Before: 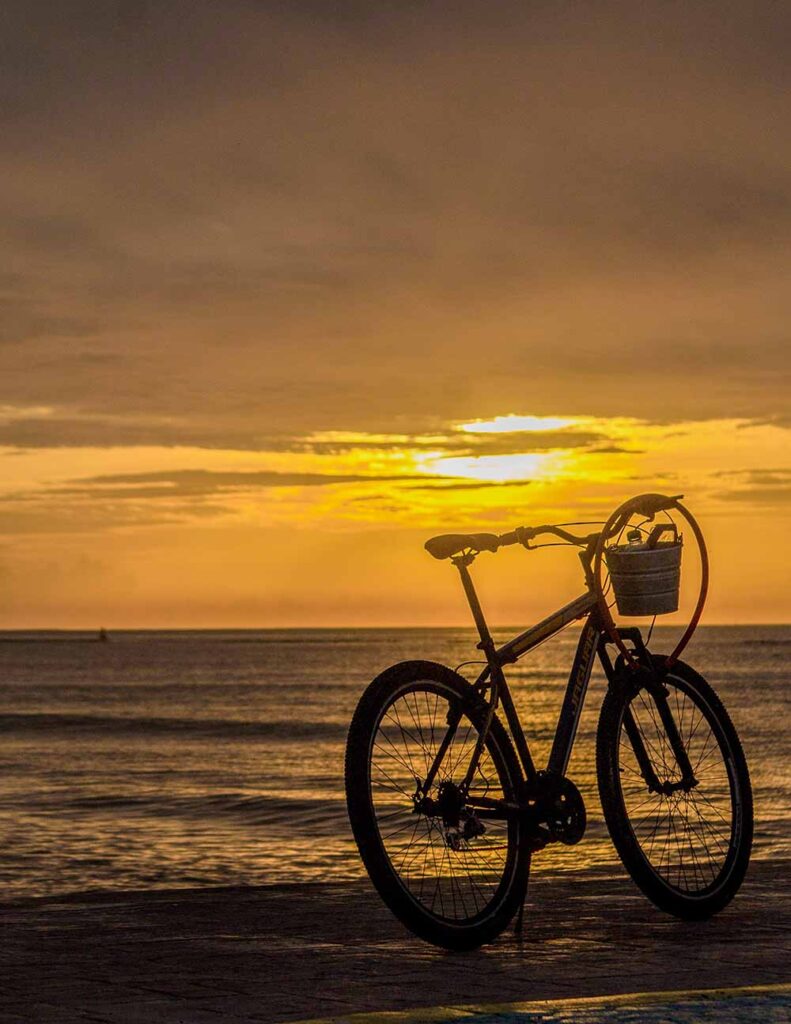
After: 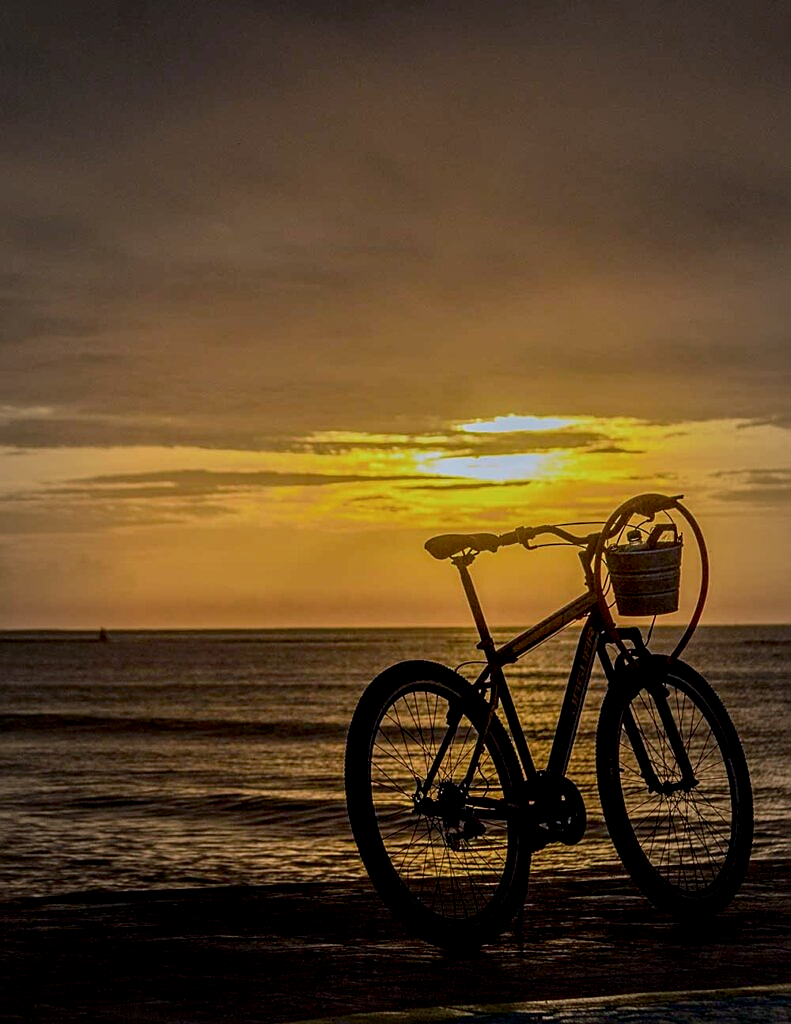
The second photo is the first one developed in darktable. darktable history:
shadows and highlights: shadows -30.75, highlights 29.57
vignetting: fall-off start 66.47%, fall-off radius 39.61%, brightness -0.193, saturation -0.298, automatic ratio true, width/height ratio 0.668
sharpen: on, module defaults
exposure: black level correction 0.011, exposure -0.484 EV, compensate exposure bias true, compensate highlight preservation false
color calibration: illuminant custom, x 0.368, y 0.373, temperature 4338.5 K
